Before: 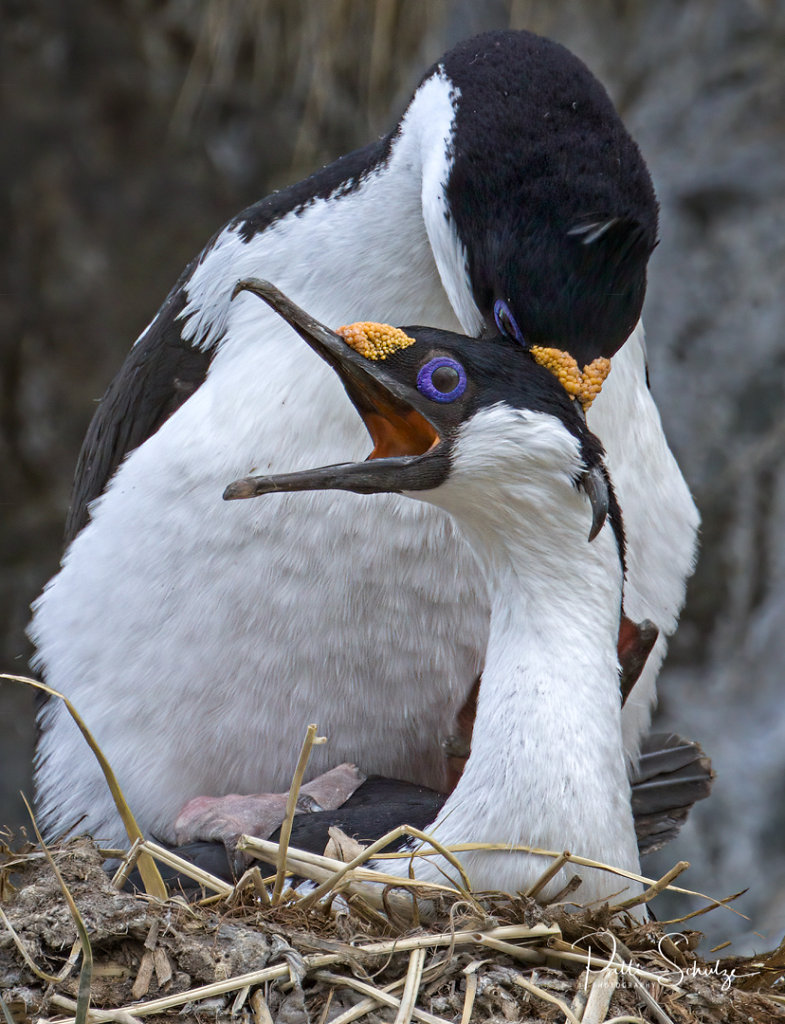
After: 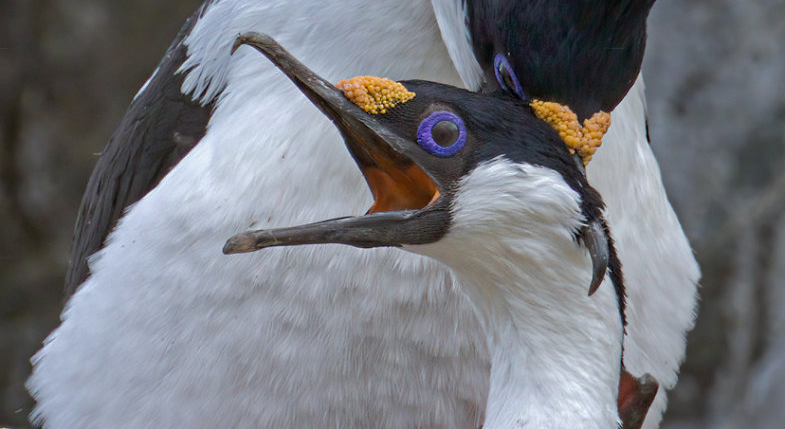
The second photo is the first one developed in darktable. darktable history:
shadows and highlights: shadows 40.28, highlights -59.7
crop and rotate: top 24.077%, bottom 33.98%
